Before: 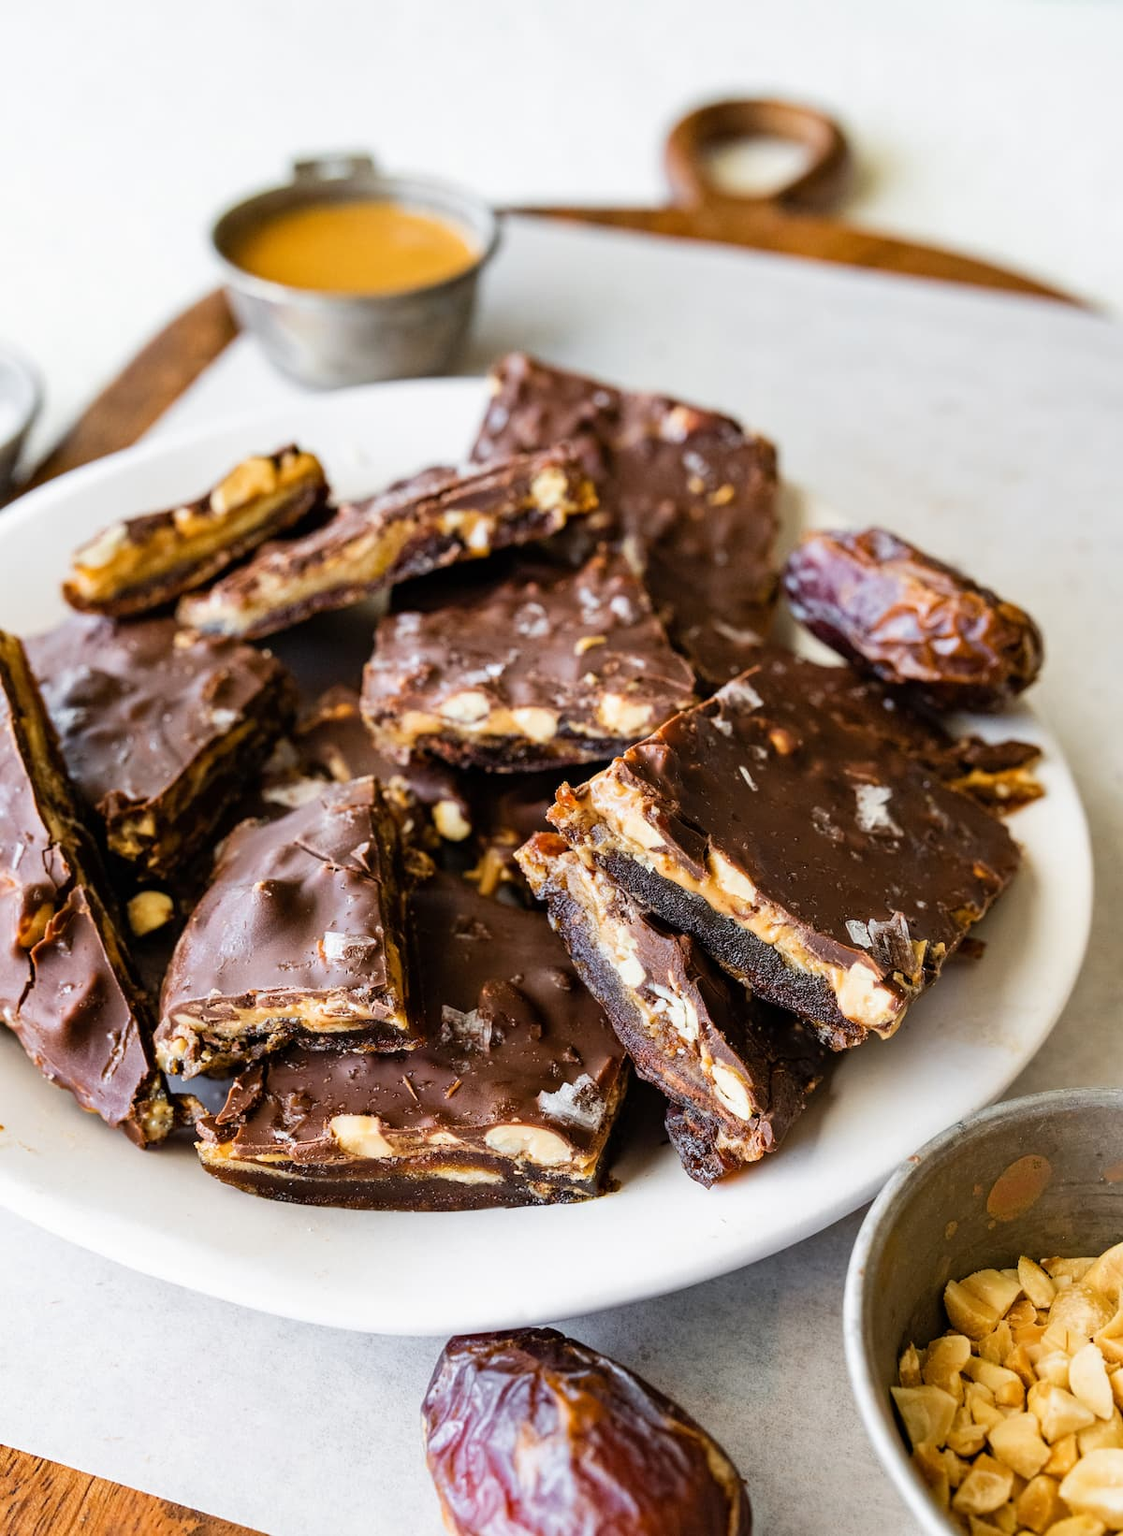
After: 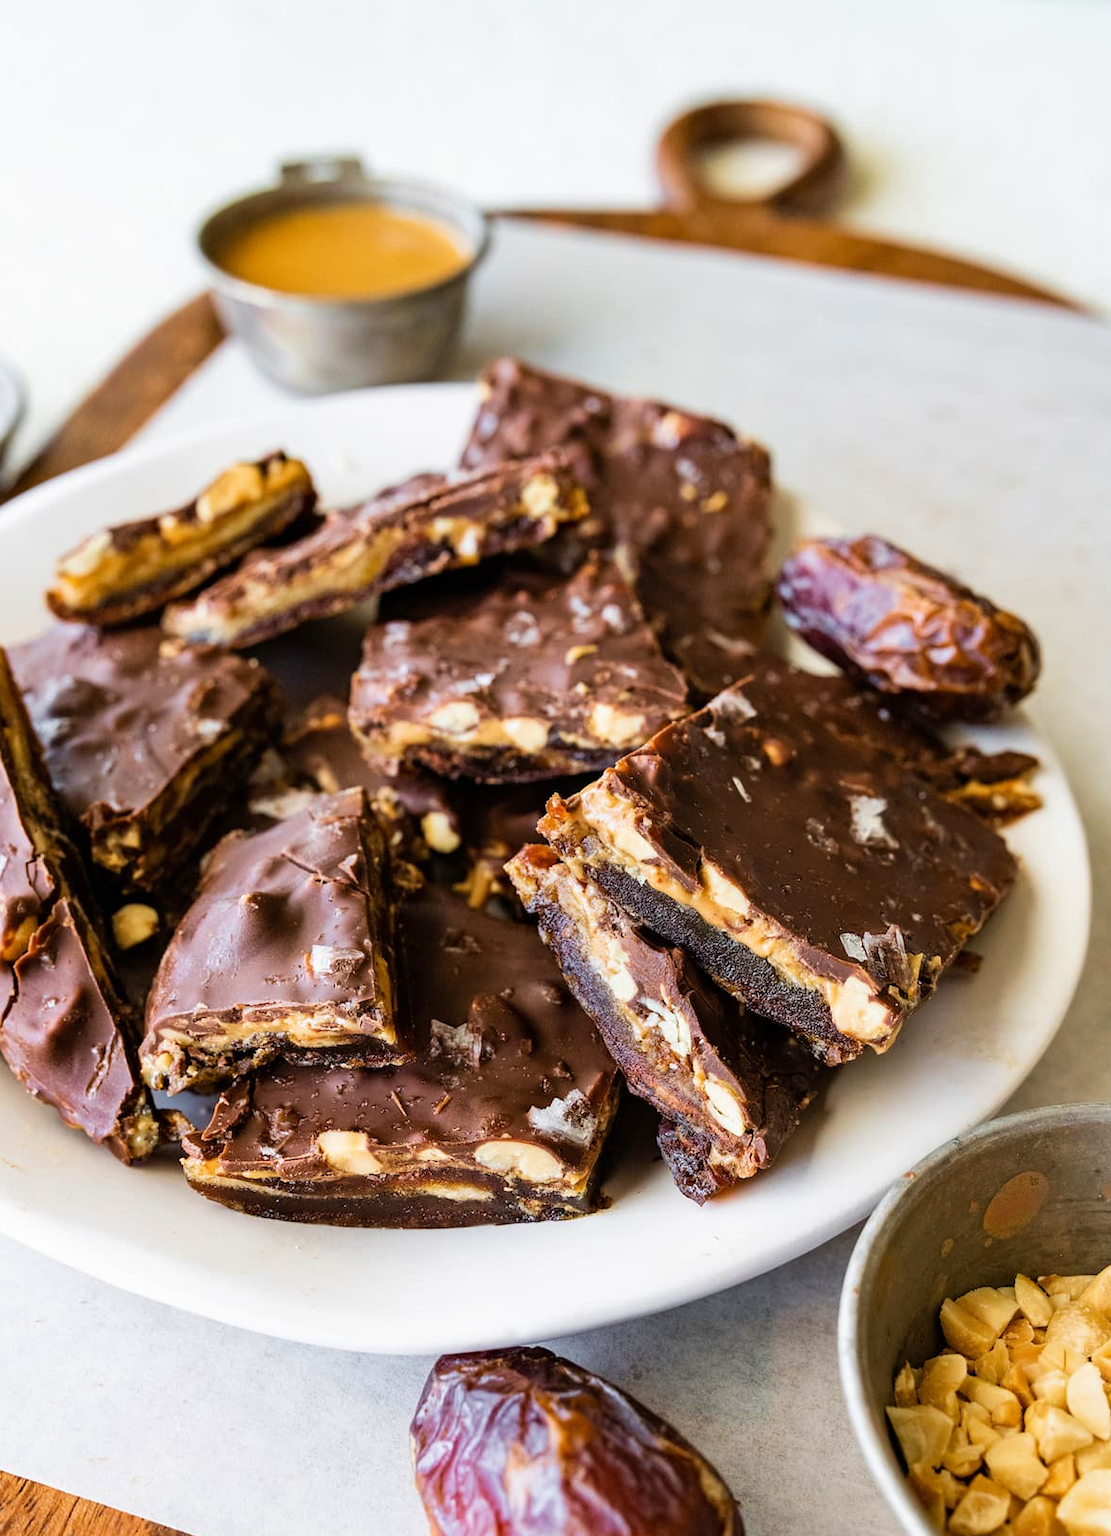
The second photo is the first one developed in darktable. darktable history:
crop and rotate: left 1.511%, right 0.739%, bottom 1.39%
velvia: on, module defaults
